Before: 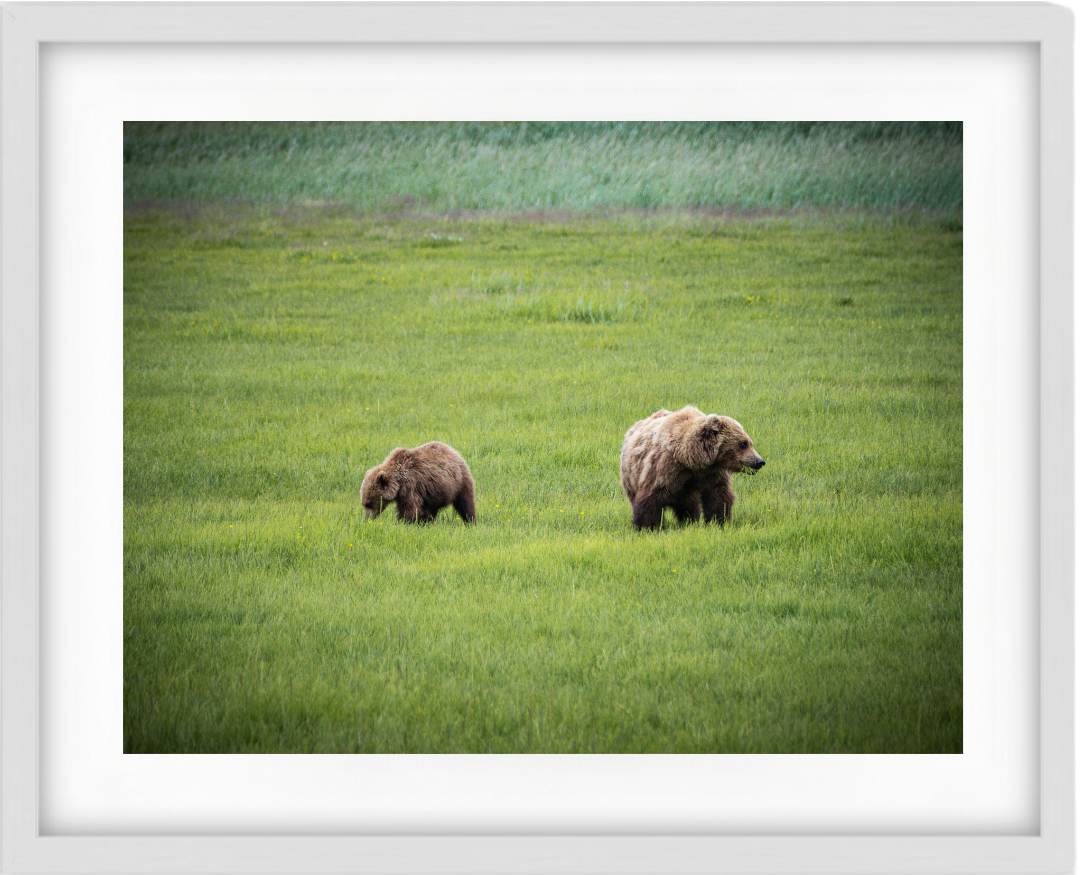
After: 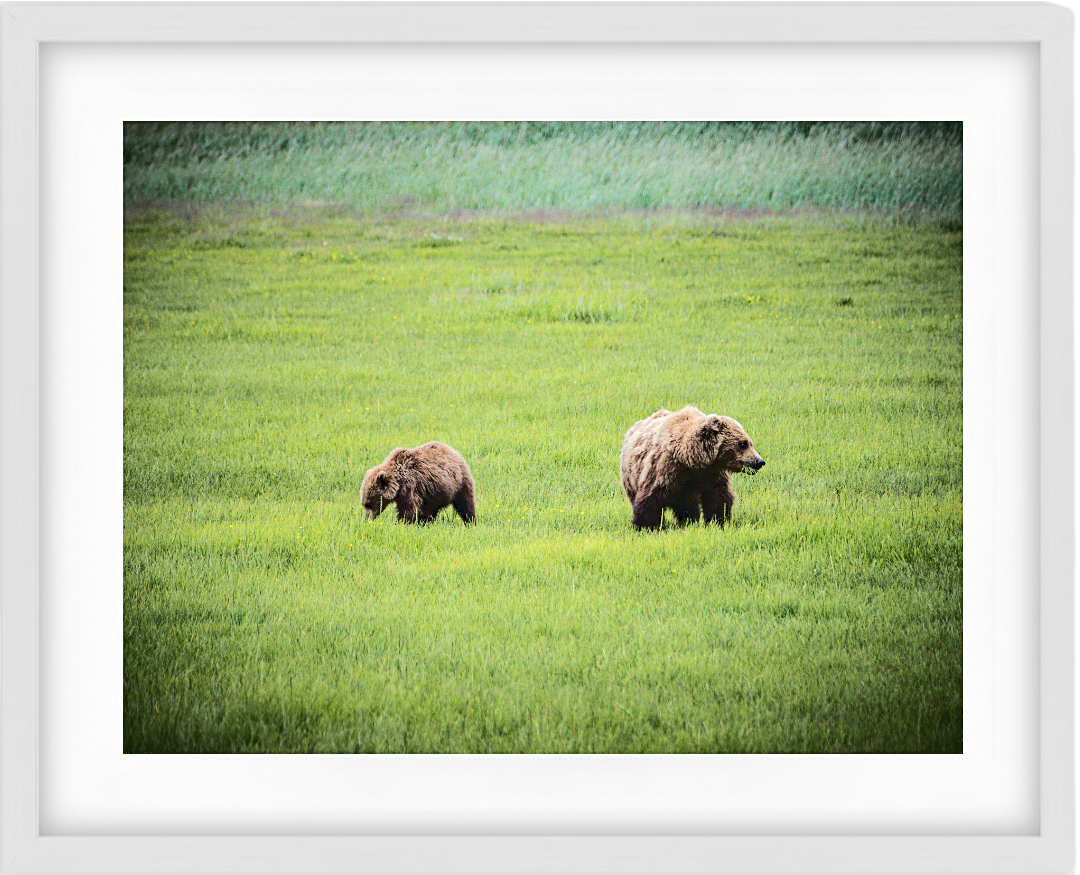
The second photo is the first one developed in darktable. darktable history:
tone curve: curves: ch0 [(0, 0) (0.003, 0.058) (0.011, 0.061) (0.025, 0.065) (0.044, 0.076) (0.069, 0.083) (0.1, 0.09) (0.136, 0.102) (0.177, 0.145) (0.224, 0.196) (0.277, 0.278) (0.335, 0.375) (0.399, 0.486) (0.468, 0.578) (0.543, 0.651) (0.623, 0.717) (0.709, 0.783) (0.801, 0.838) (0.898, 0.91) (1, 1)]
sharpen: on, module defaults
